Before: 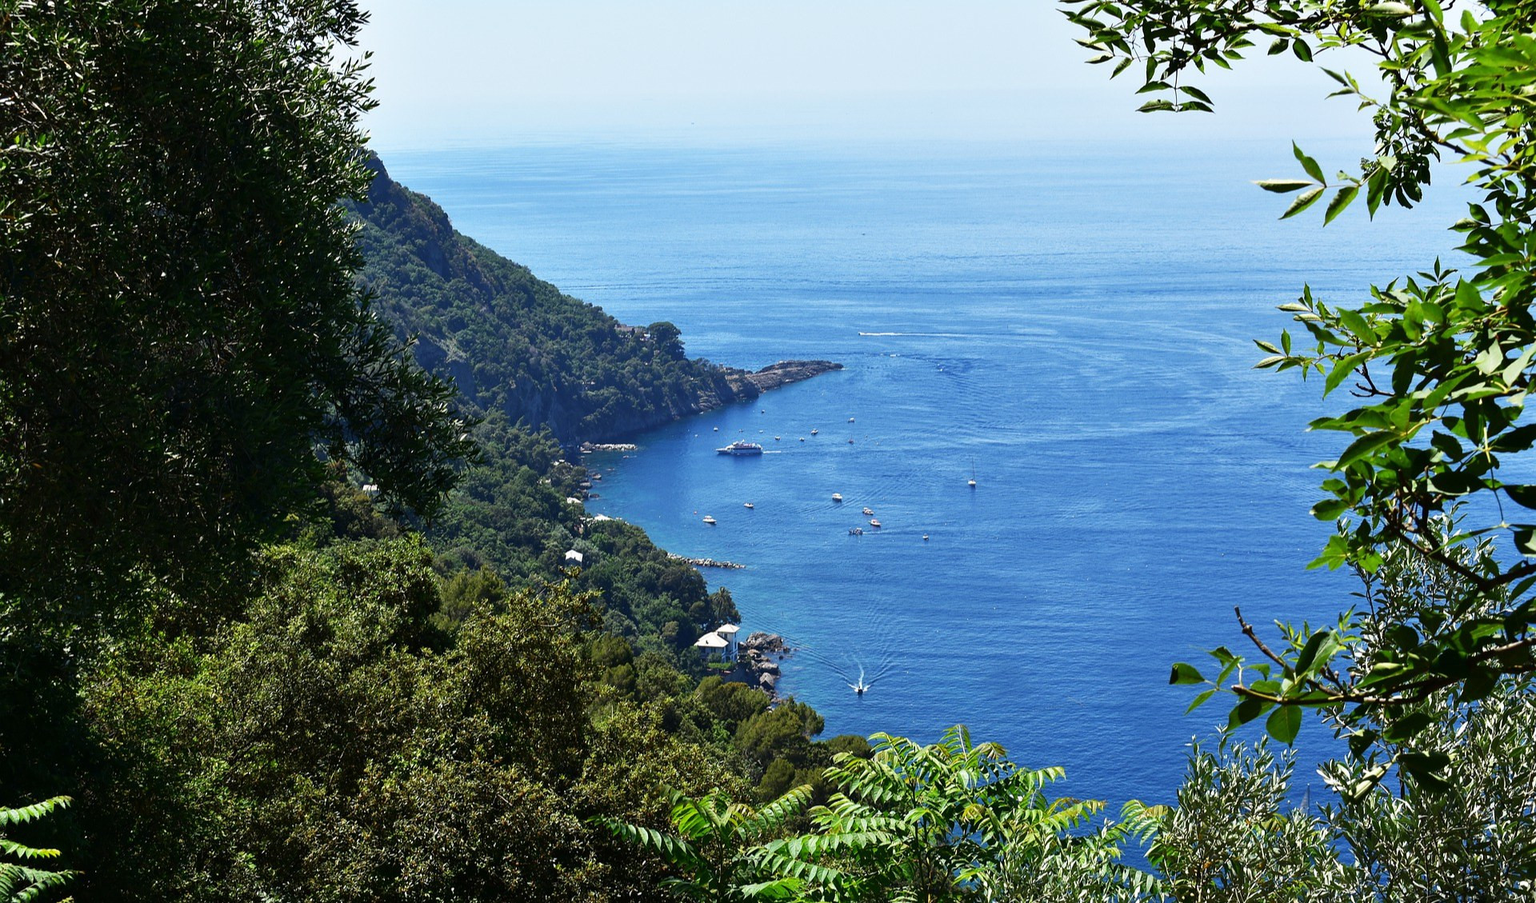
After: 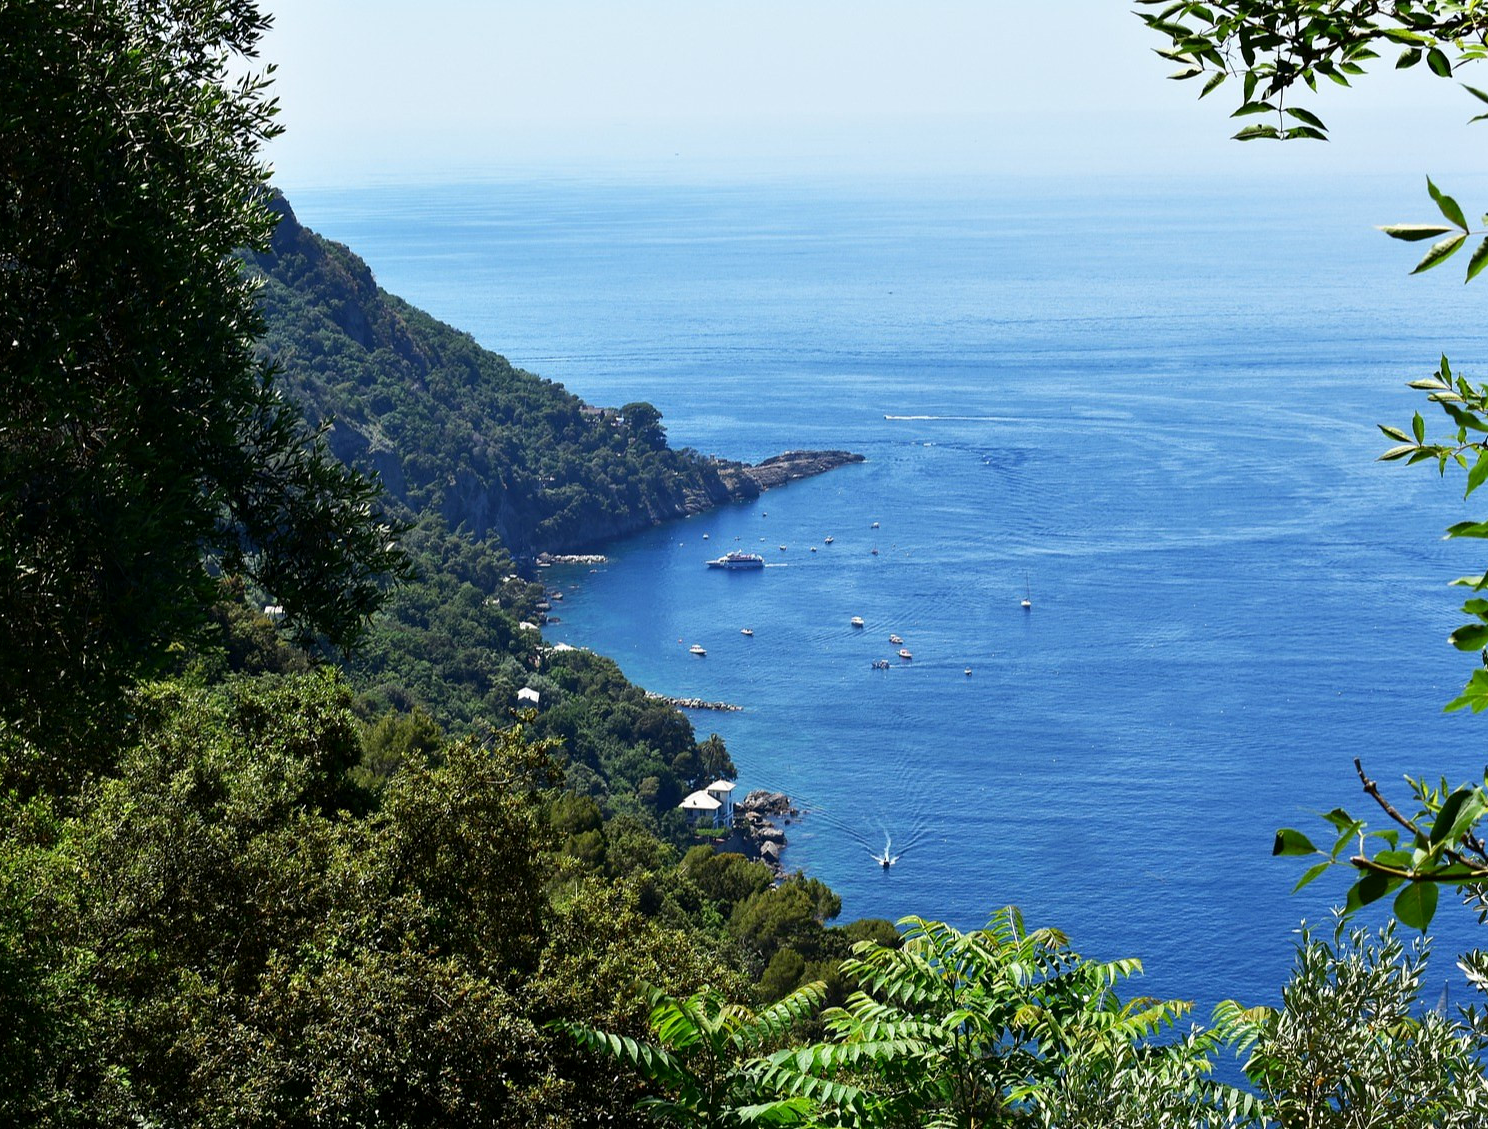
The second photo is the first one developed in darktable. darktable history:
crop: left 9.88%, right 12.59%
exposure: black level correction 0.002, compensate highlight preservation false
